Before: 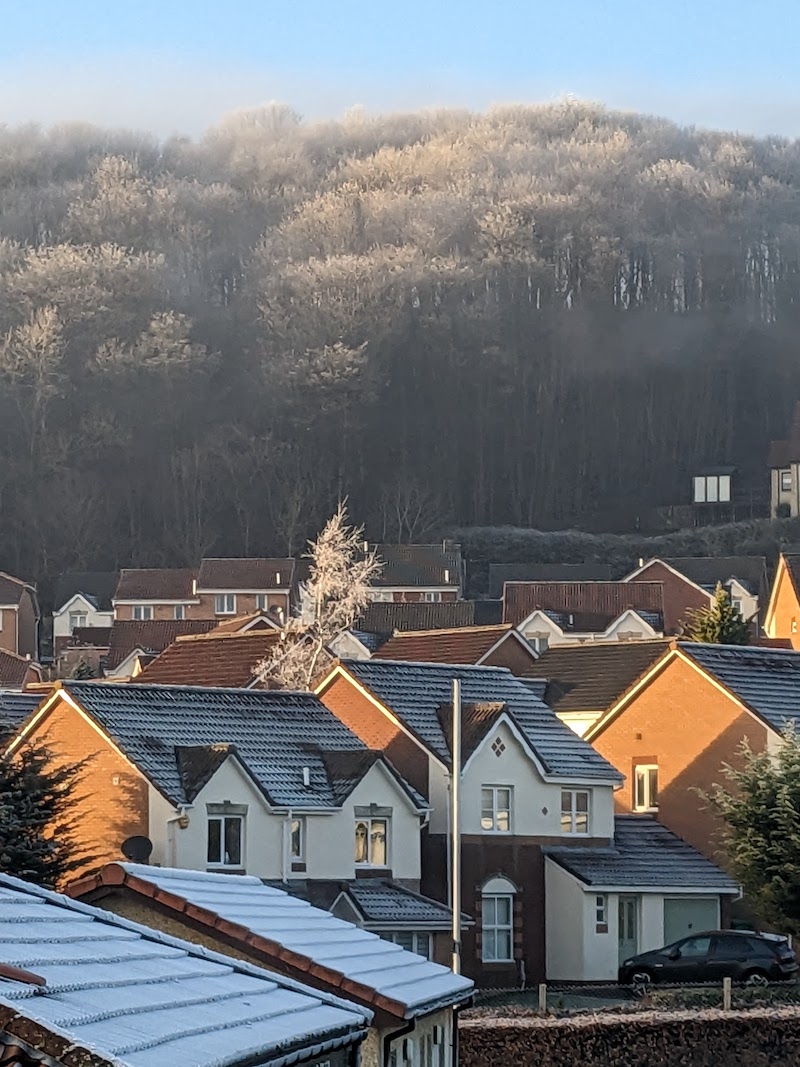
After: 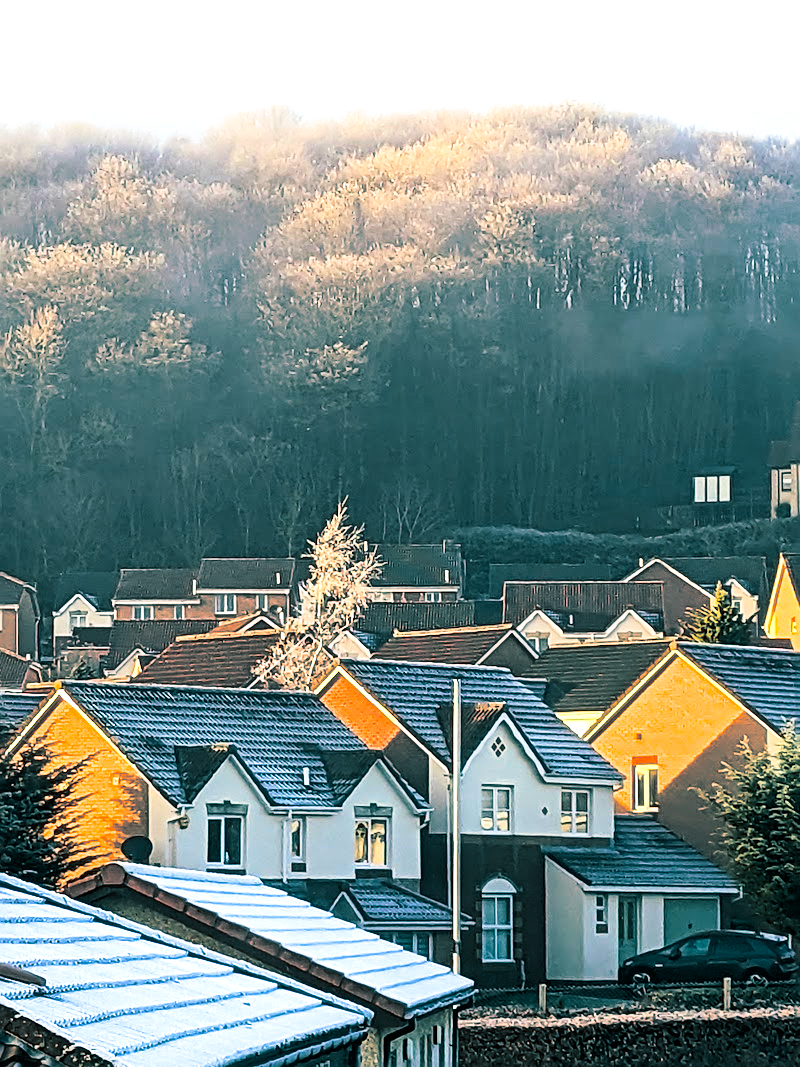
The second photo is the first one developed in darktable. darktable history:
exposure: black level correction 0, exposure 0.5 EV, compensate exposure bias true, compensate highlight preservation false
contrast brightness saturation: contrast 0.26, brightness 0.02, saturation 0.87
contrast equalizer: octaves 7, y [[0.6 ×6], [0.55 ×6], [0 ×6], [0 ×6], [0 ×6]], mix -0.1
split-toning: shadows › hue 186.43°, highlights › hue 49.29°, compress 30.29%
sharpen: on, module defaults
white balance: emerald 1
